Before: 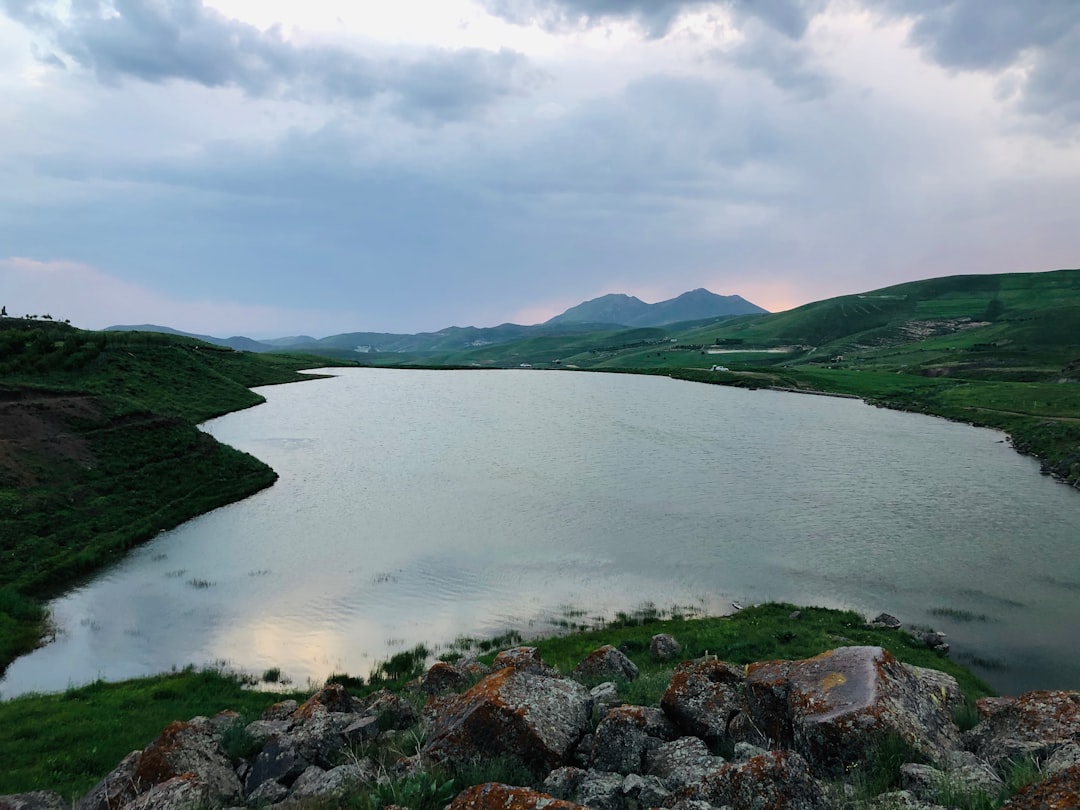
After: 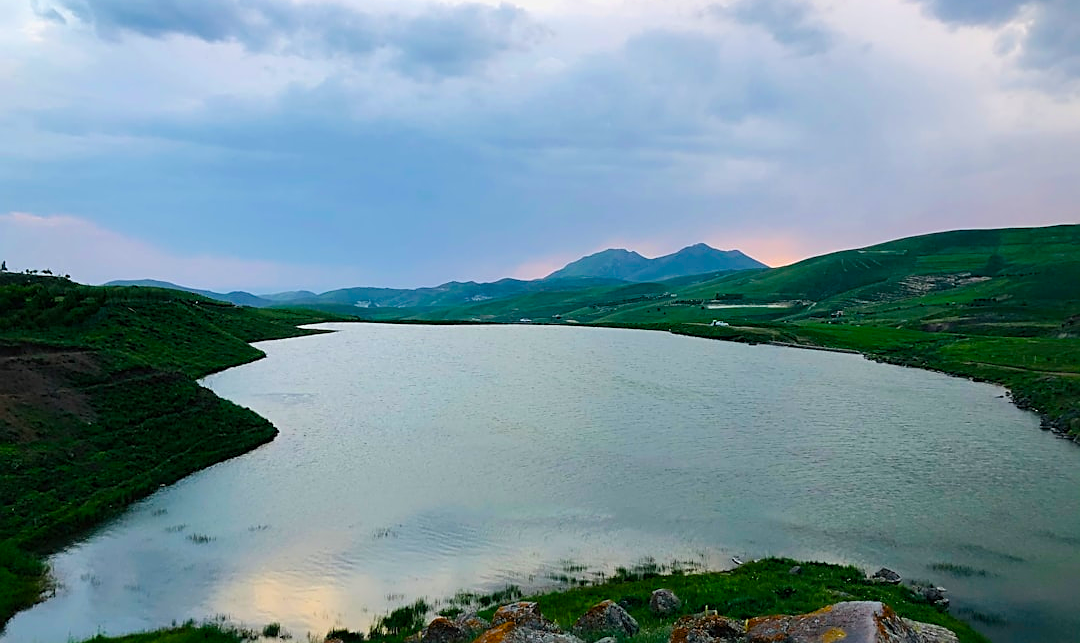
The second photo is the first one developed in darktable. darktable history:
sharpen: on, module defaults
color balance rgb: shadows lift › chroma 0.816%, shadows lift › hue 114.63°, perceptual saturation grading › global saturation 36.606%, perceptual saturation grading › shadows 34.694%, global vibrance 20%
crop and rotate: top 5.664%, bottom 14.877%
